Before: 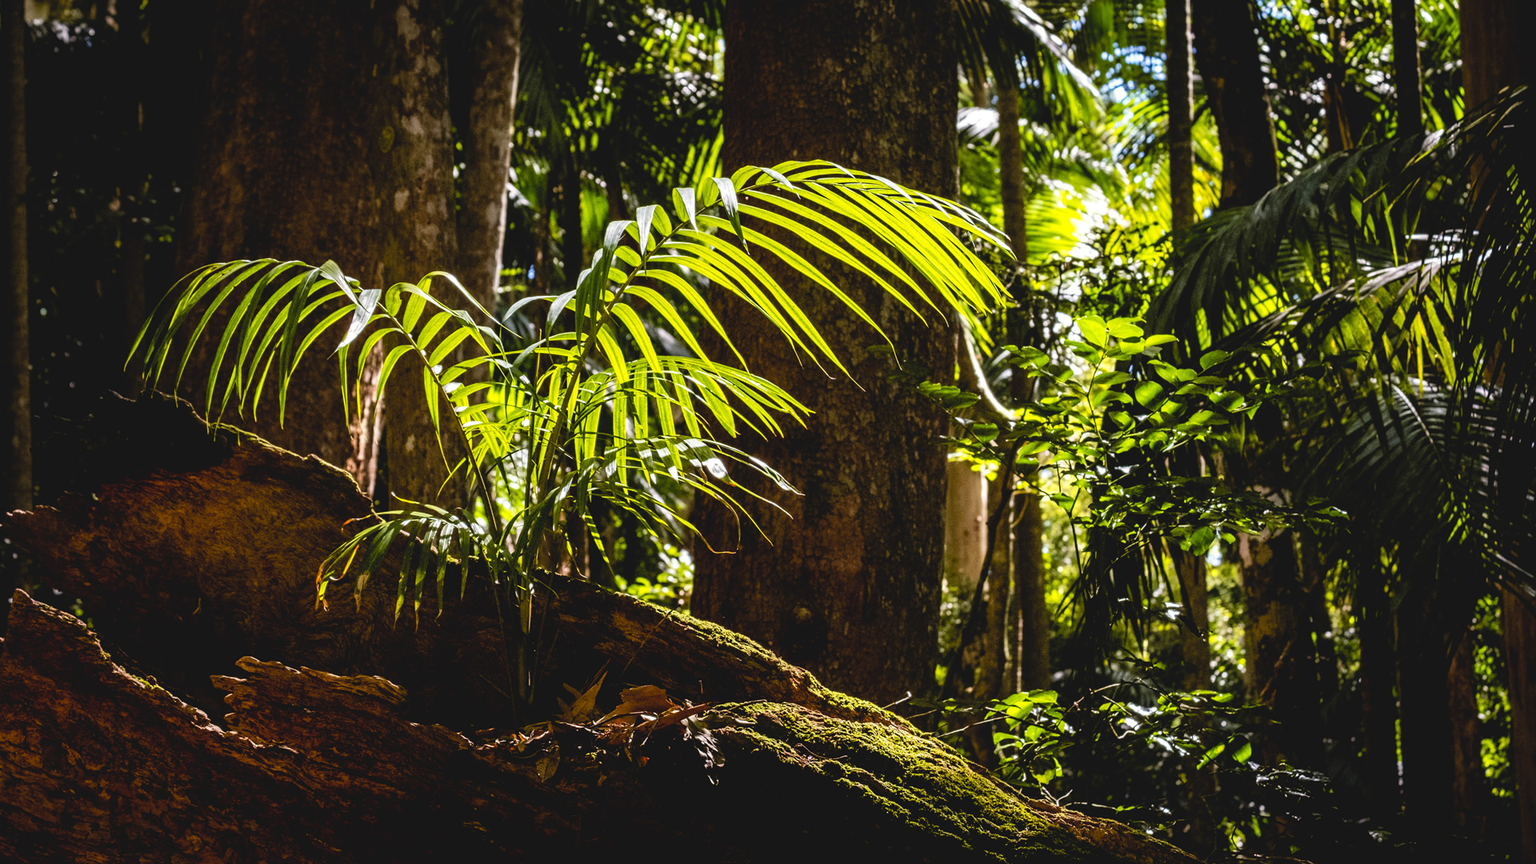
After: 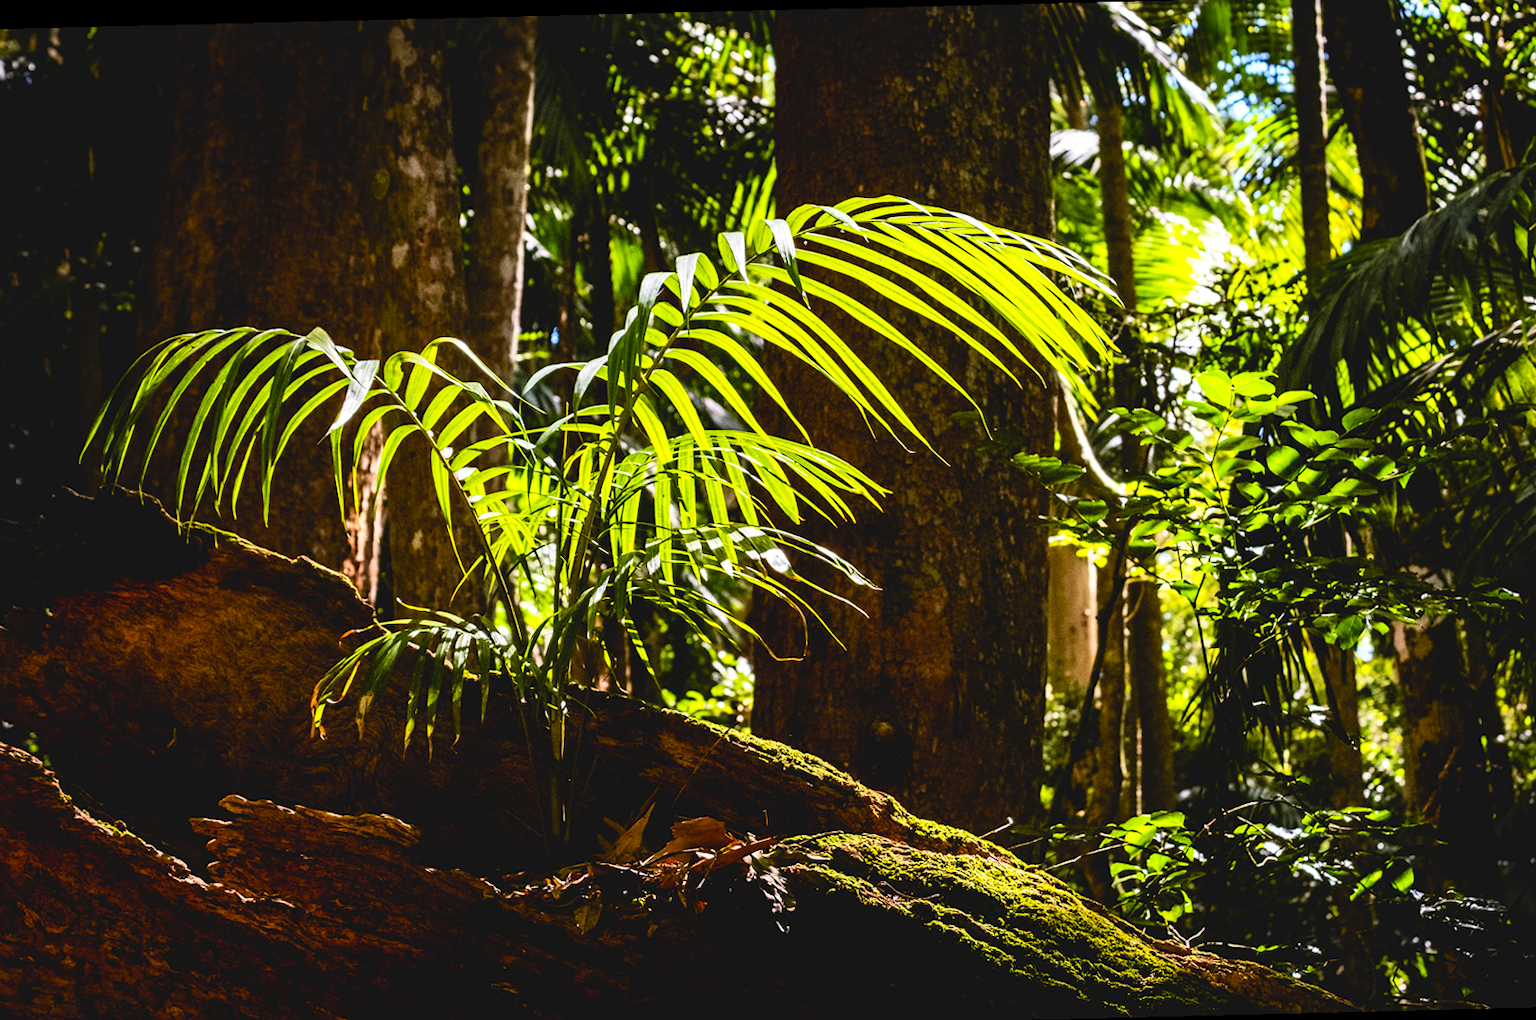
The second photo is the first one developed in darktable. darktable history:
contrast brightness saturation: contrast 0.23, brightness 0.1, saturation 0.288
crop and rotate: angle 1.4°, left 4.227%, top 1.191%, right 11.717%, bottom 2.371%
